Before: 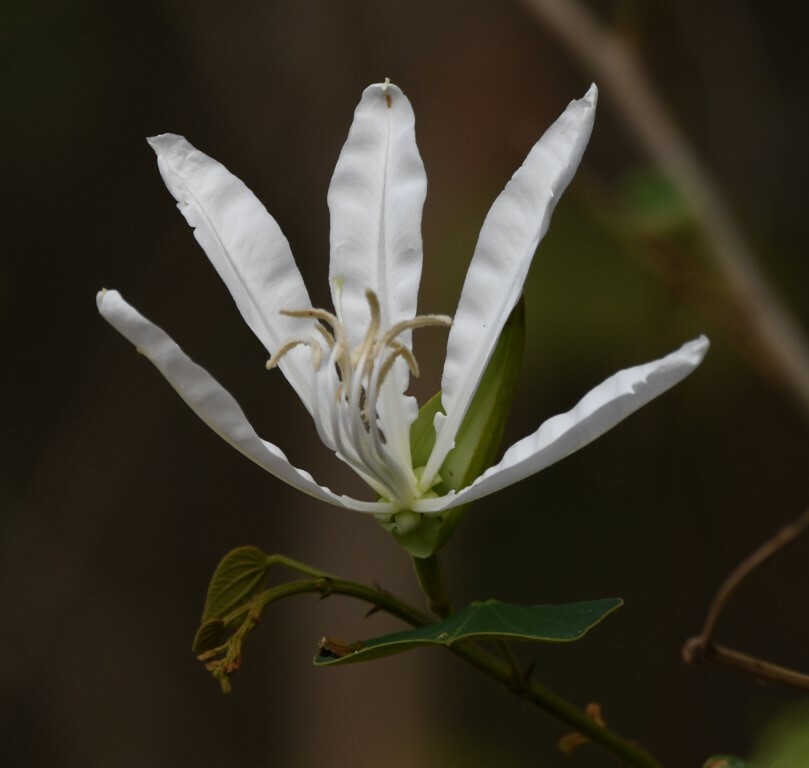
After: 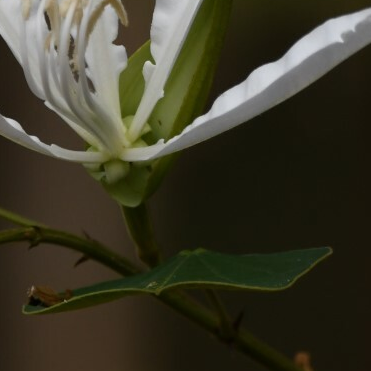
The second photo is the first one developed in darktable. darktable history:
exposure: compensate highlight preservation false
color contrast: green-magenta contrast 0.96
crop: left 35.976%, top 45.819%, right 18.162%, bottom 5.807%
